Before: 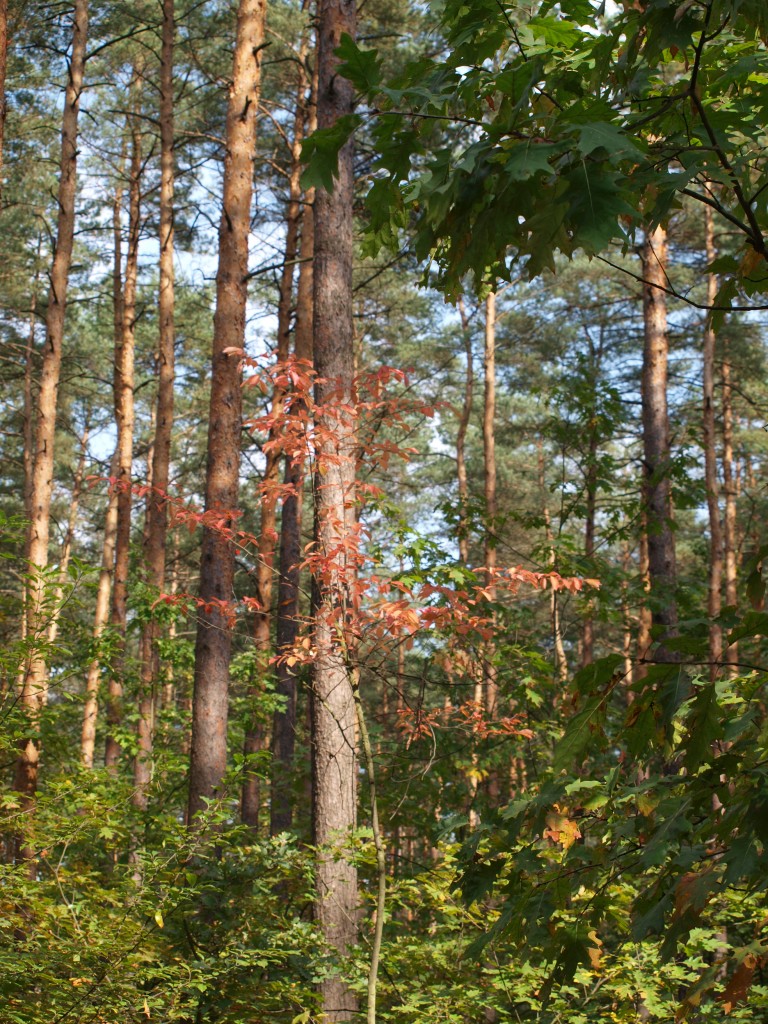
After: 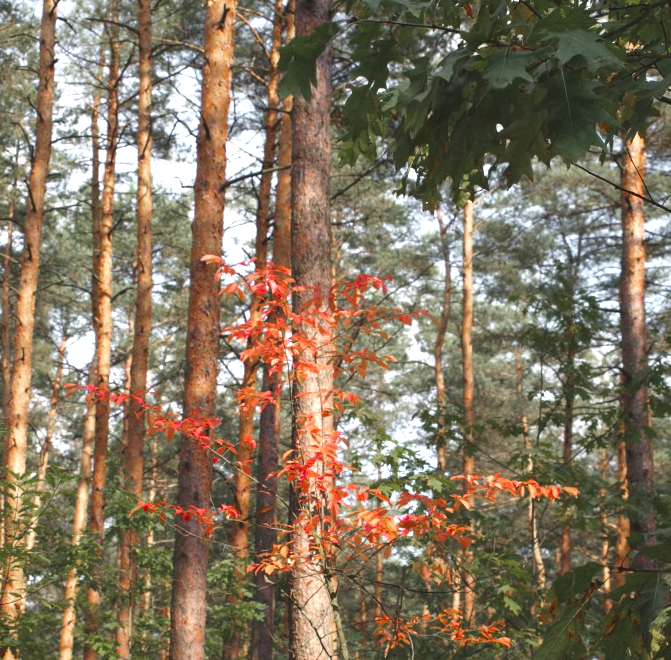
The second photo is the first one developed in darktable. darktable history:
color zones: curves: ch0 [(0, 0.48) (0.209, 0.398) (0.305, 0.332) (0.429, 0.493) (0.571, 0.5) (0.714, 0.5) (0.857, 0.5) (1, 0.48)]; ch1 [(0, 0.736) (0.143, 0.625) (0.225, 0.371) (0.429, 0.256) (0.571, 0.241) (0.714, 0.213) (0.857, 0.48) (1, 0.736)]; ch2 [(0, 0.448) (0.143, 0.498) (0.286, 0.5) (0.429, 0.5) (0.571, 0.5) (0.714, 0.5) (0.857, 0.5) (1, 0.448)]
tone equalizer: on, module defaults
crop: left 2.881%, top 9.017%, right 9.677%, bottom 26.528%
exposure: black level correction -0.005, exposure 0.627 EV, compensate exposure bias true, compensate highlight preservation false
